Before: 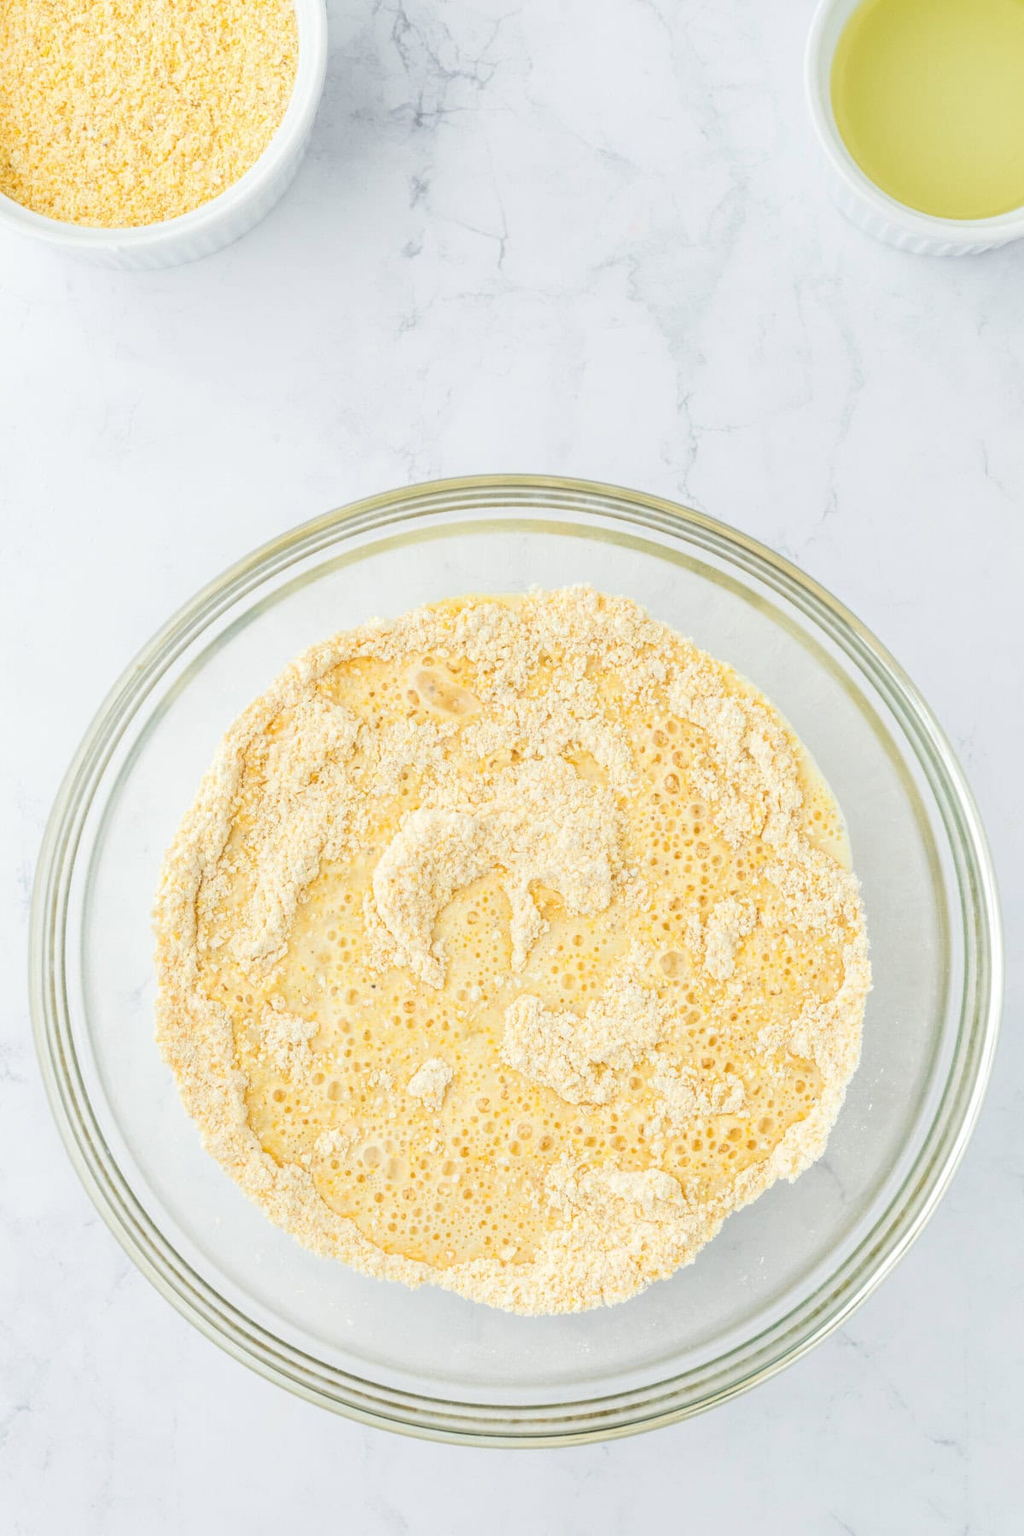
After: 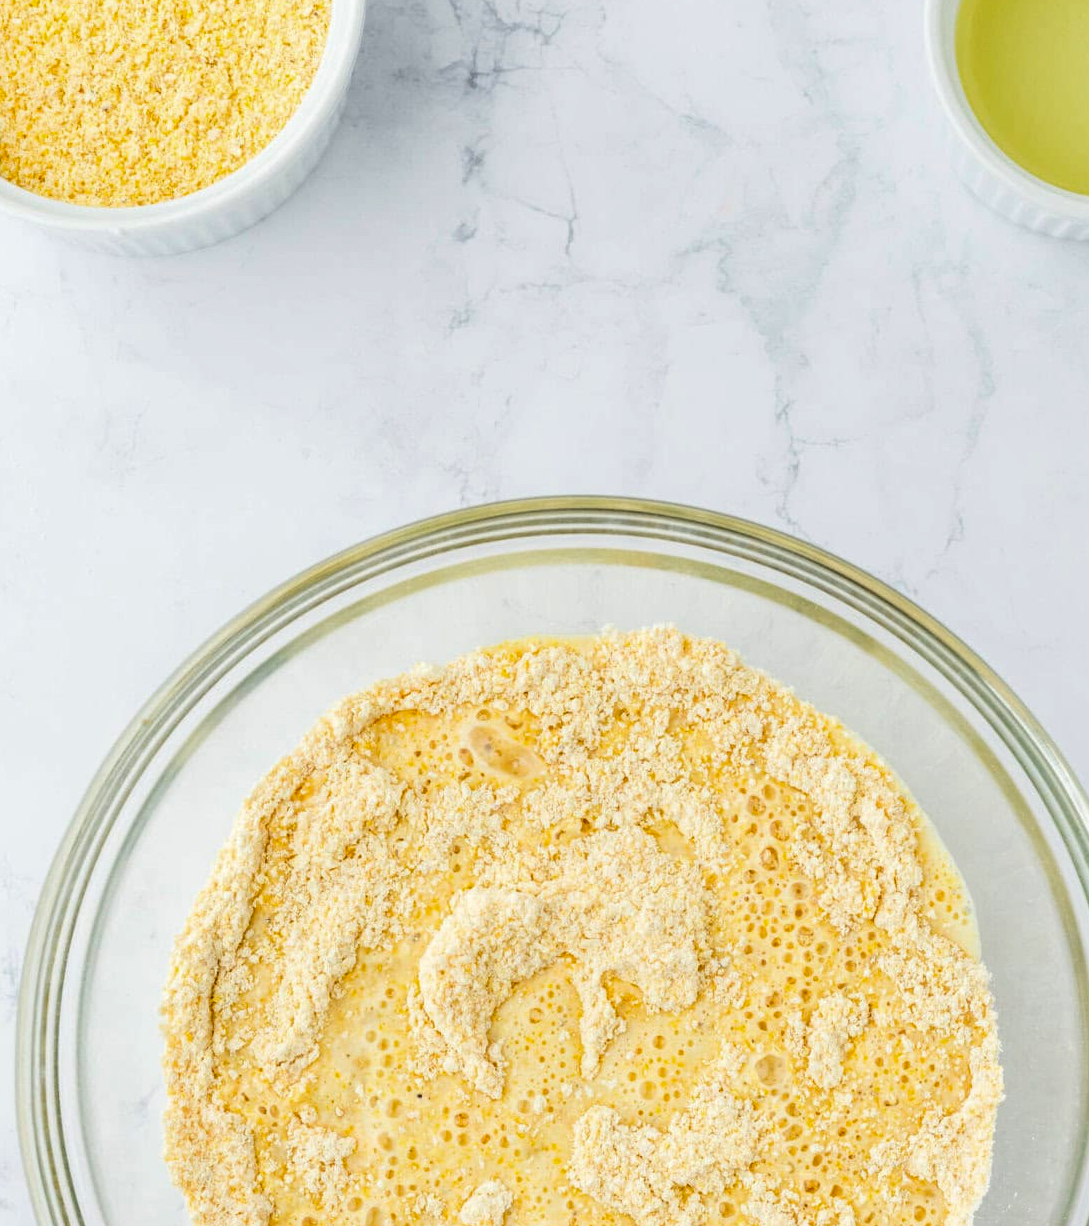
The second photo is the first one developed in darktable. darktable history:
crop: left 1.545%, top 3.388%, right 7.634%, bottom 28.488%
shadows and highlights: highlights color adjustment 56.67%, soften with gaussian
contrast brightness saturation: brightness 0.147
